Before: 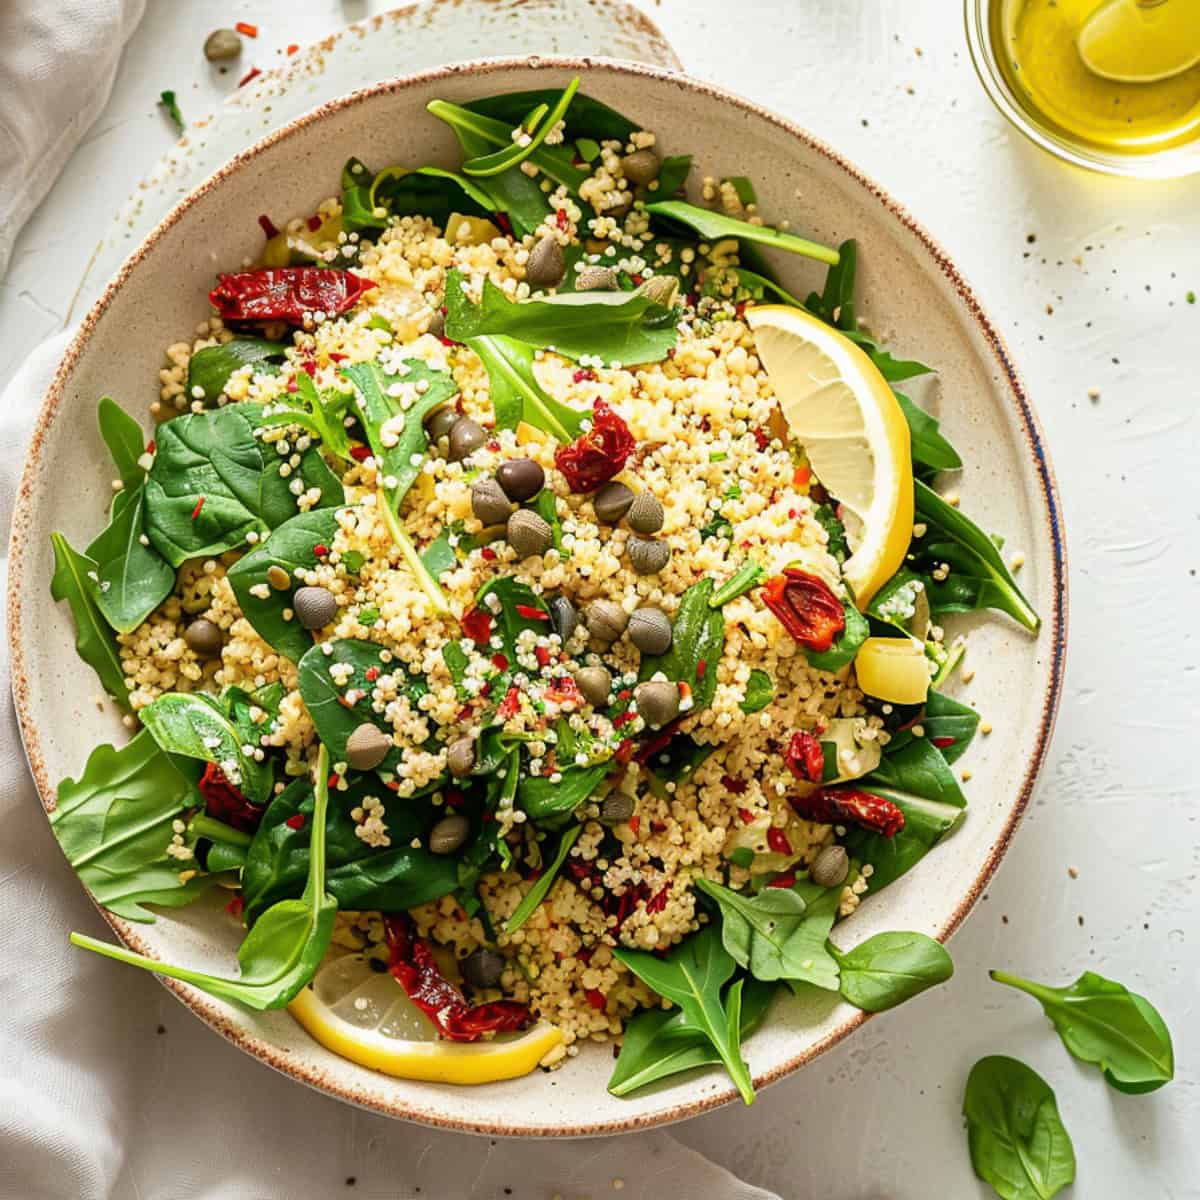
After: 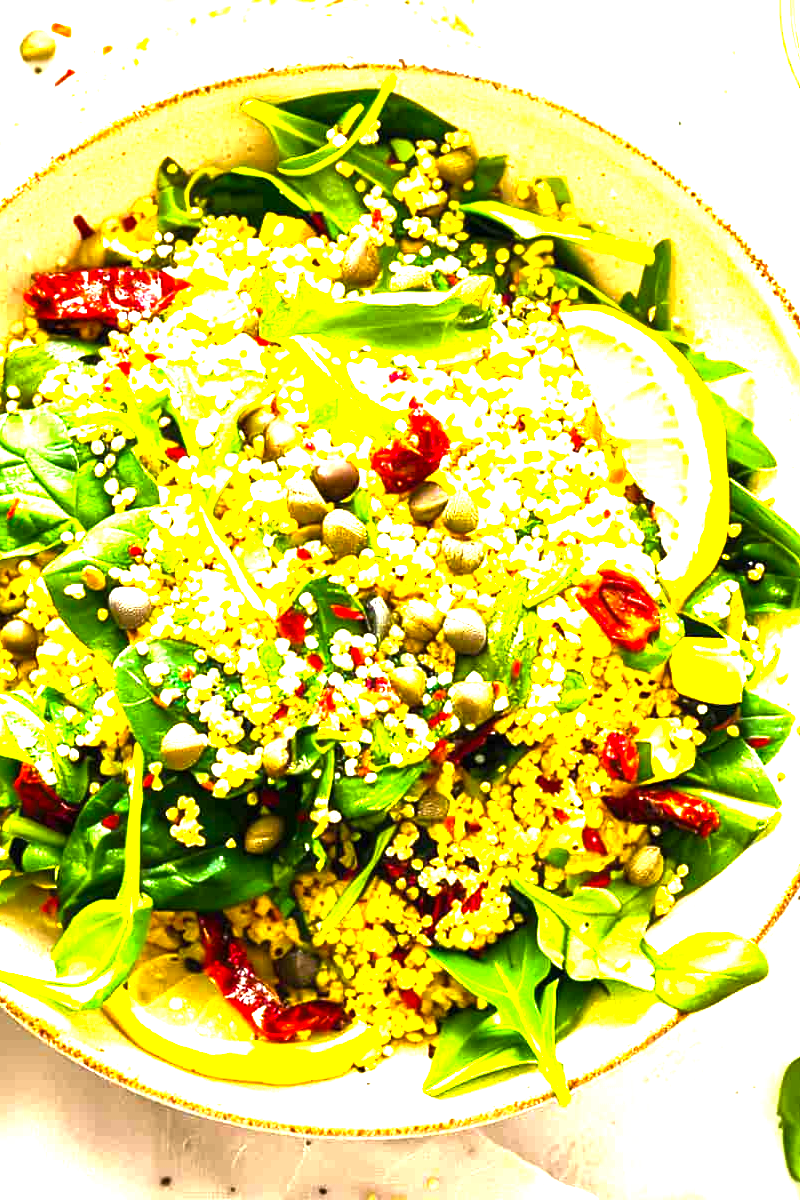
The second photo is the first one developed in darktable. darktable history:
color balance rgb: perceptual saturation grading › global saturation 25%, perceptual brilliance grading › global brilliance 35%, perceptual brilliance grading › highlights 50%, perceptual brilliance grading › mid-tones 60%, perceptual brilliance grading › shadows 35%, global vibrance 20%
crop and rotate: left 15.446%, right 17.836%
